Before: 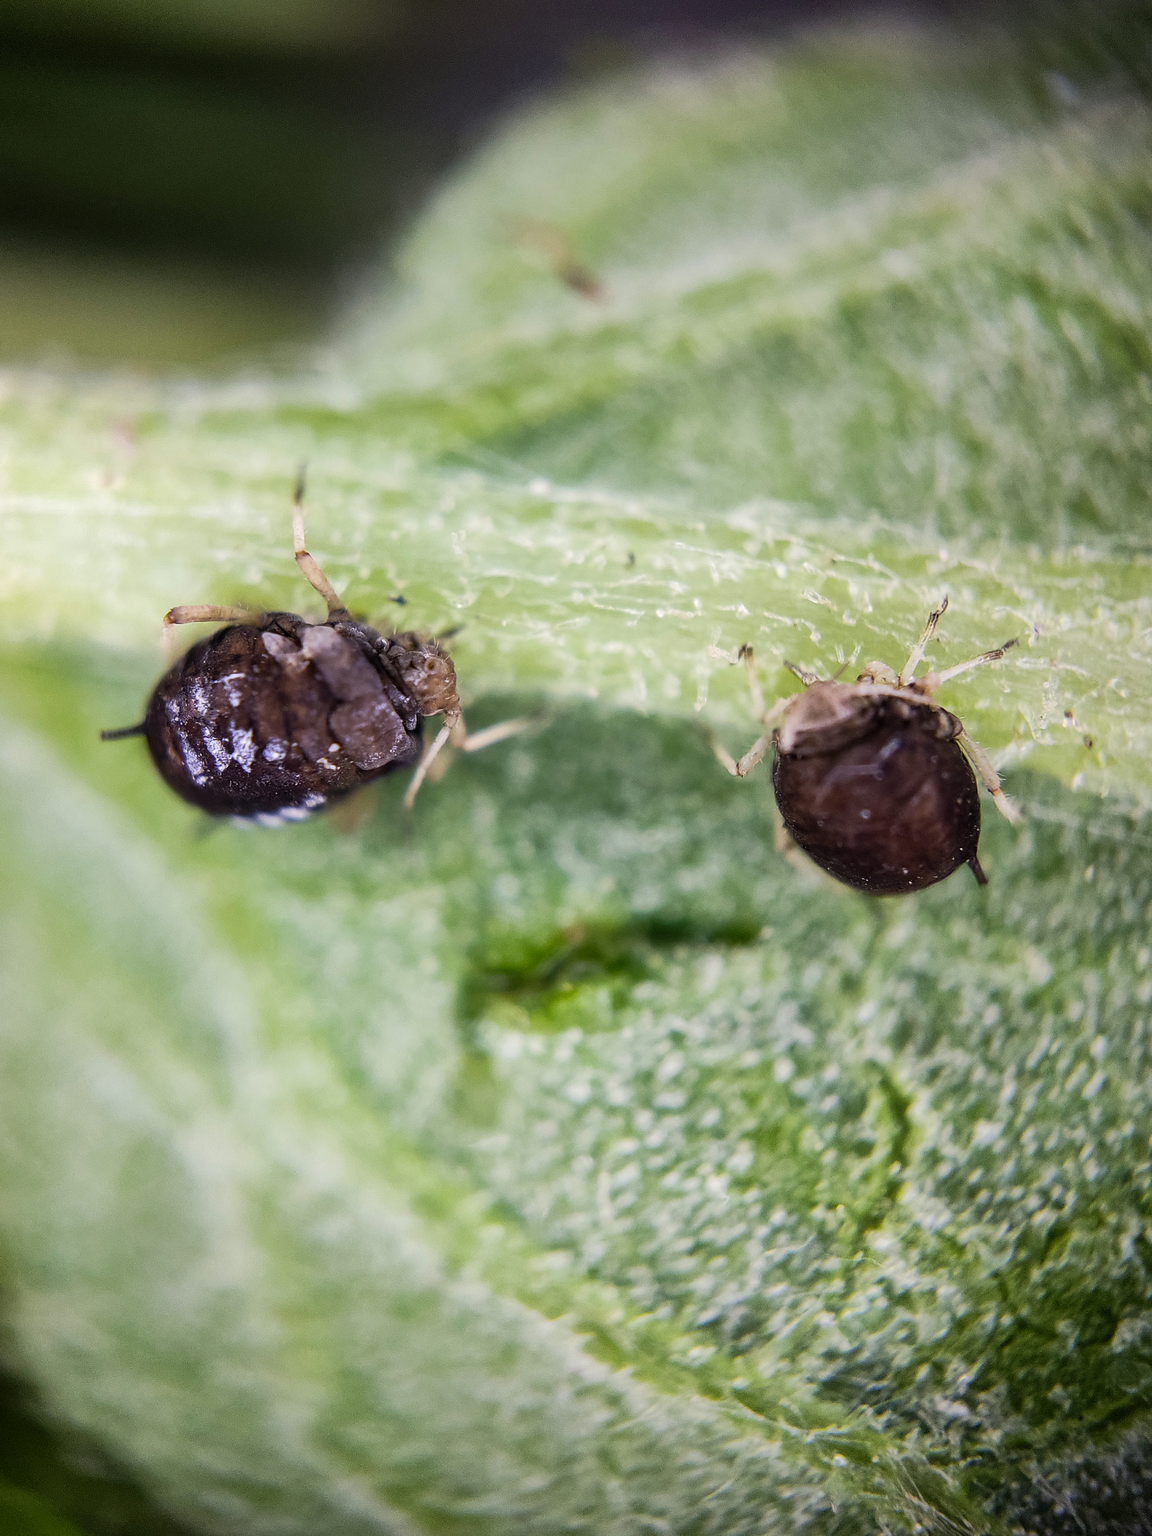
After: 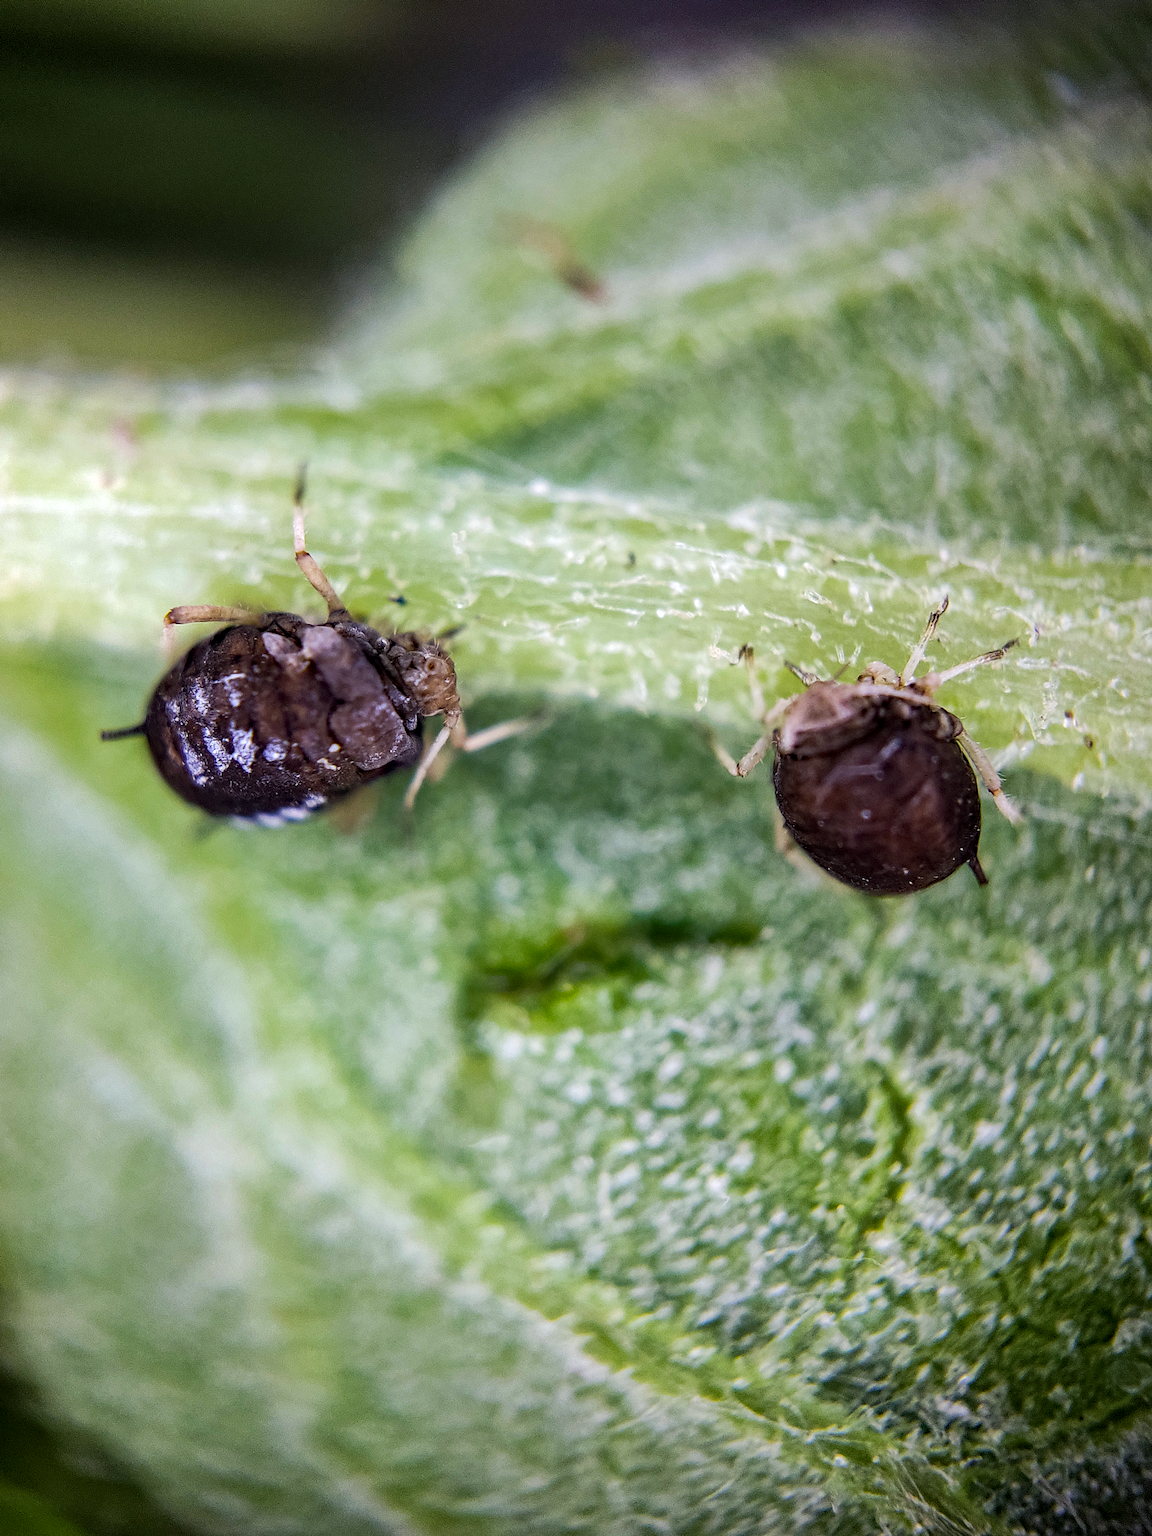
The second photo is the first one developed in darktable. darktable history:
local contrast: highlights 100%, shadows 100%, detail 120%, midtone range 0.2
haze removal: strength 0.29, distance 0.25, compatibility mode true, adaptive false
white balance: red 0.98, blue 1.034
